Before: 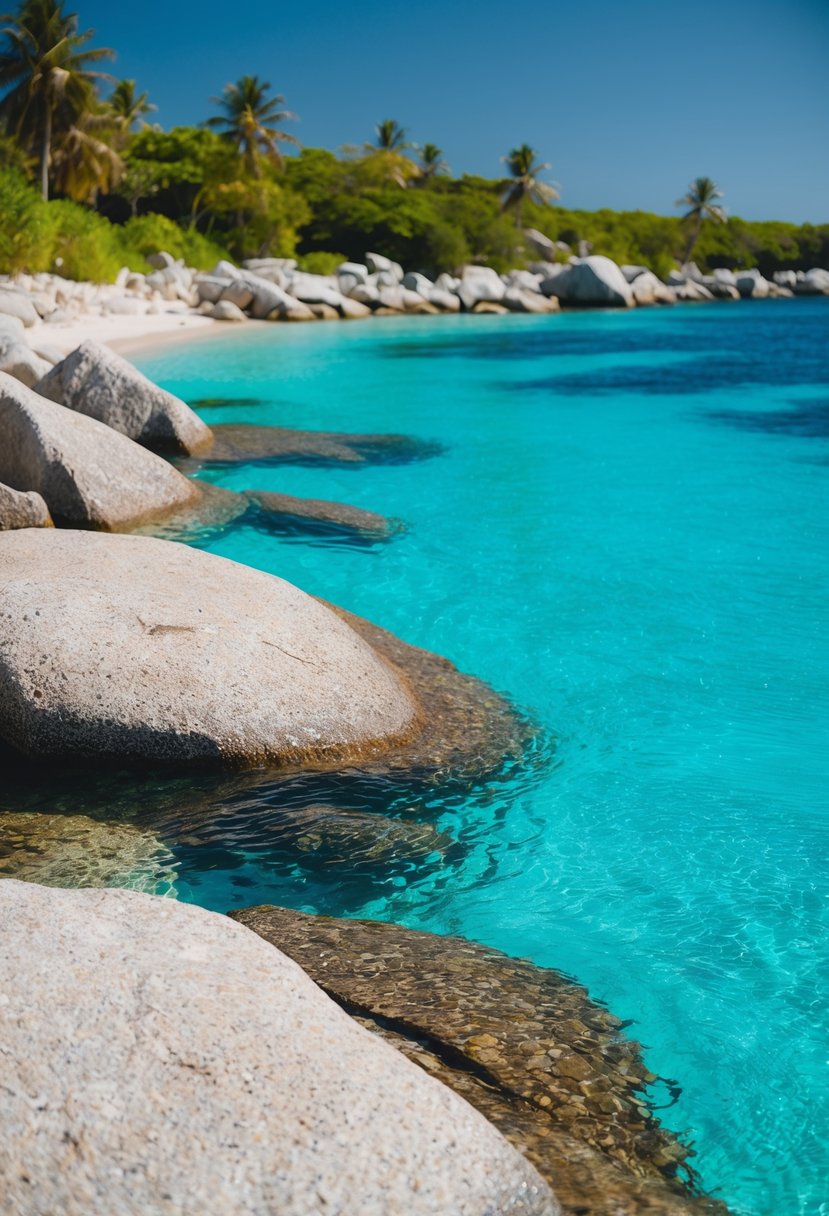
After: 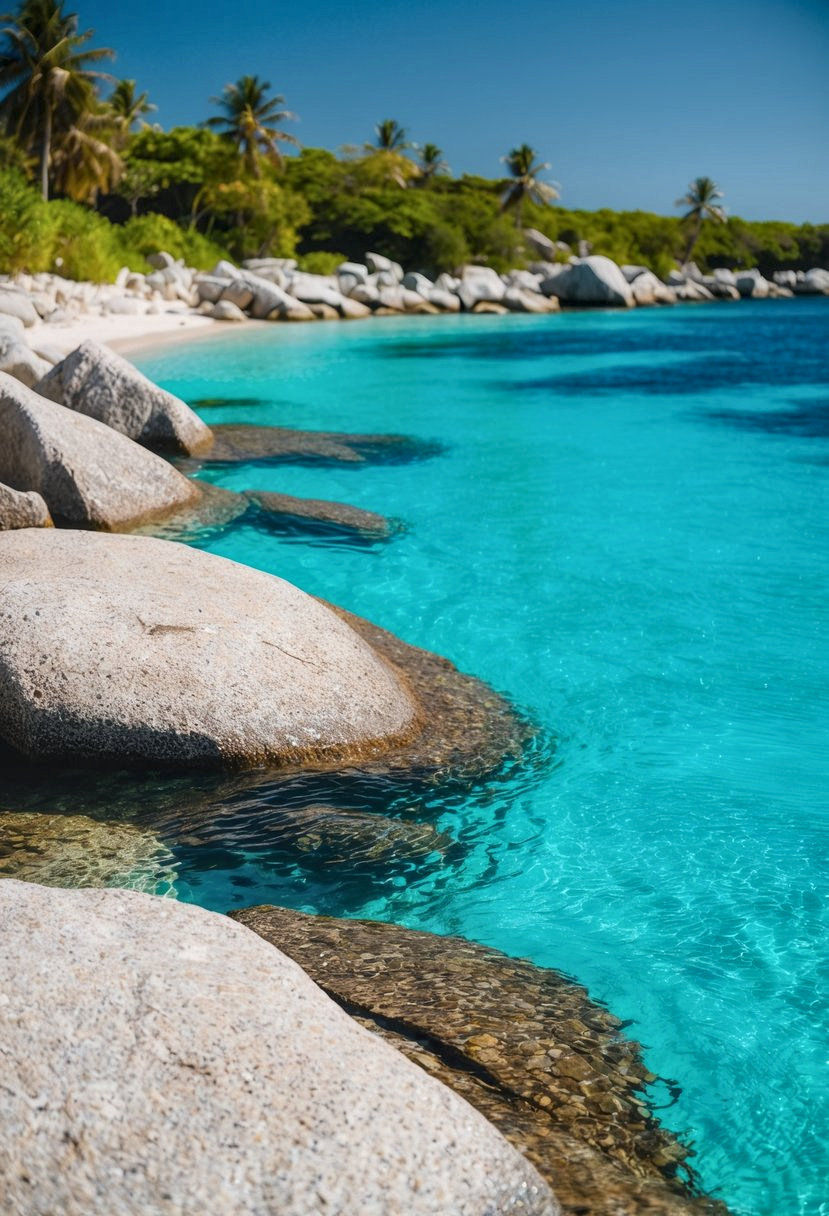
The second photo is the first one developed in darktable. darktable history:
local contrast: highlights 99%, shadows 86%, detail 160%, midtone range 0.2
white balance: emerald 1
